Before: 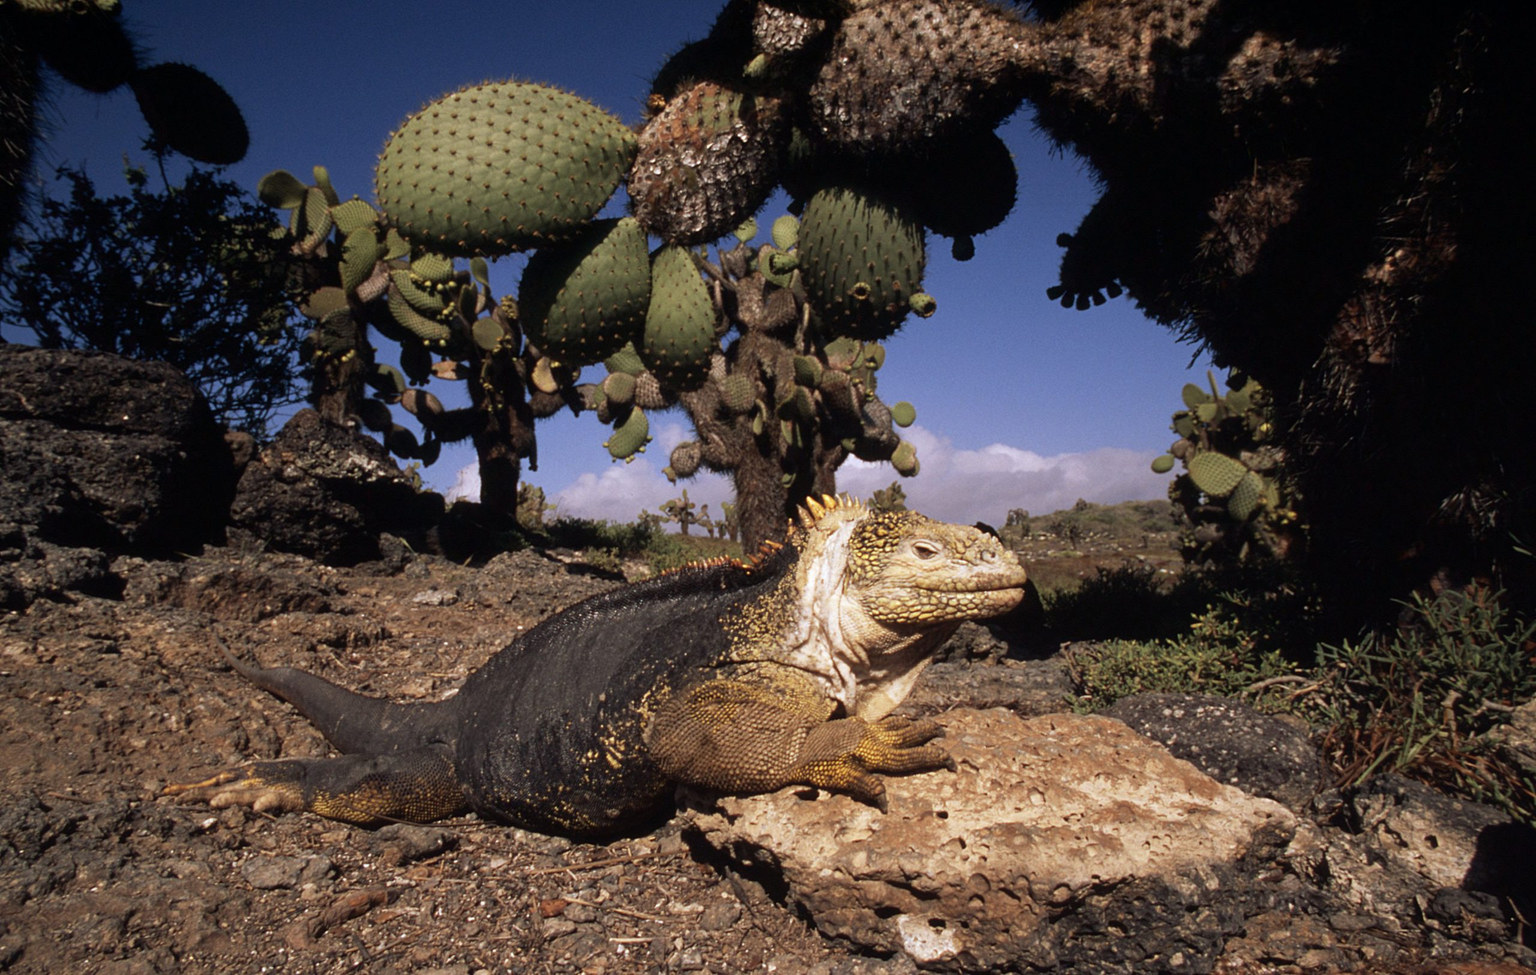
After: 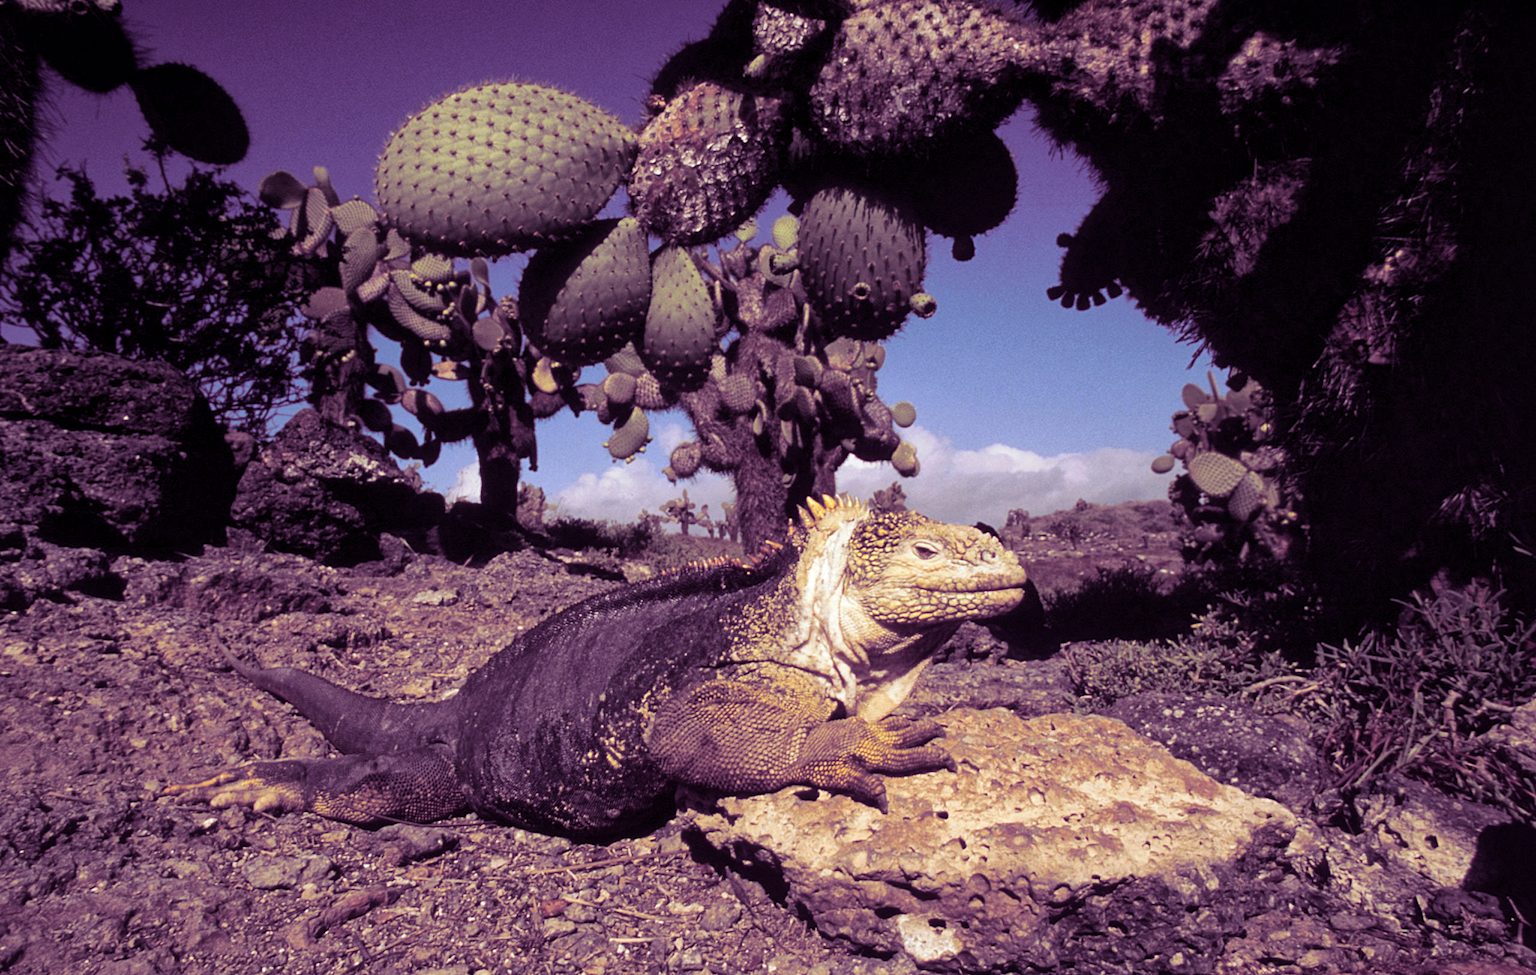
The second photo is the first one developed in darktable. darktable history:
global tonemap: drago (1, 100), detail 1
split-toning: shadows › hue 277.2°, shadows › saturation 0.74
